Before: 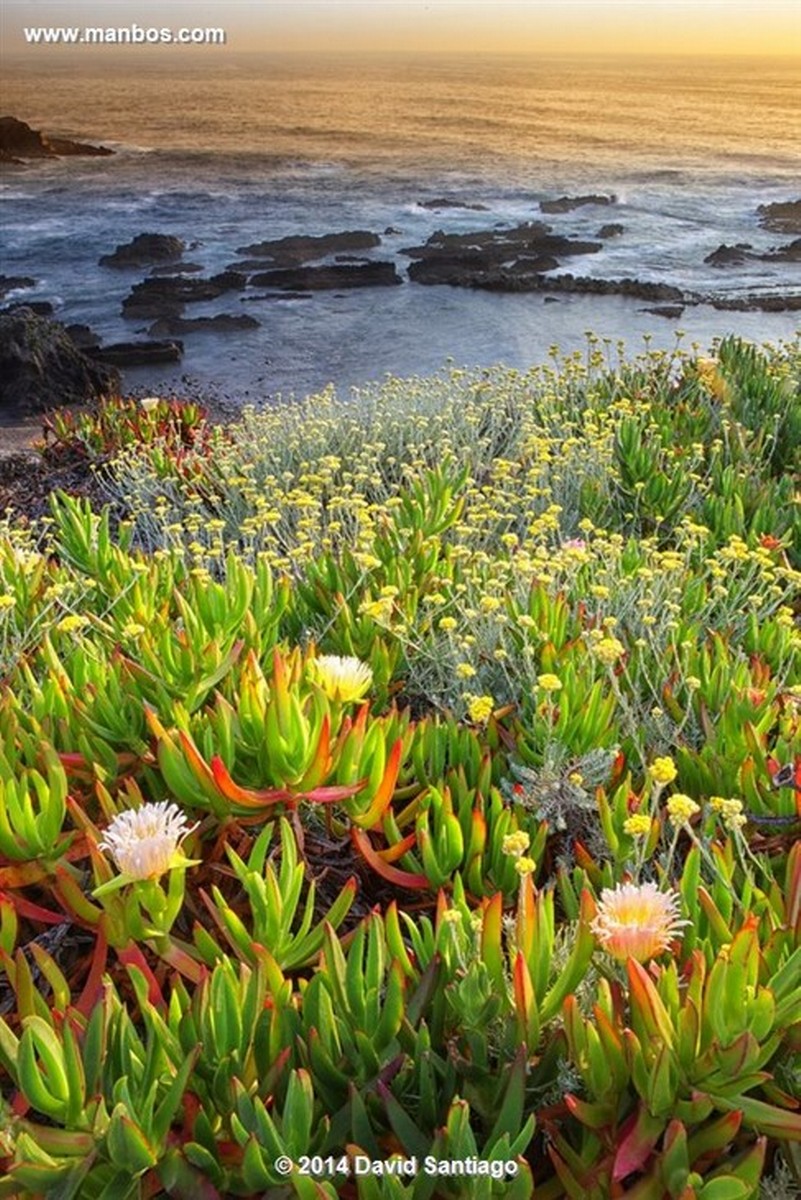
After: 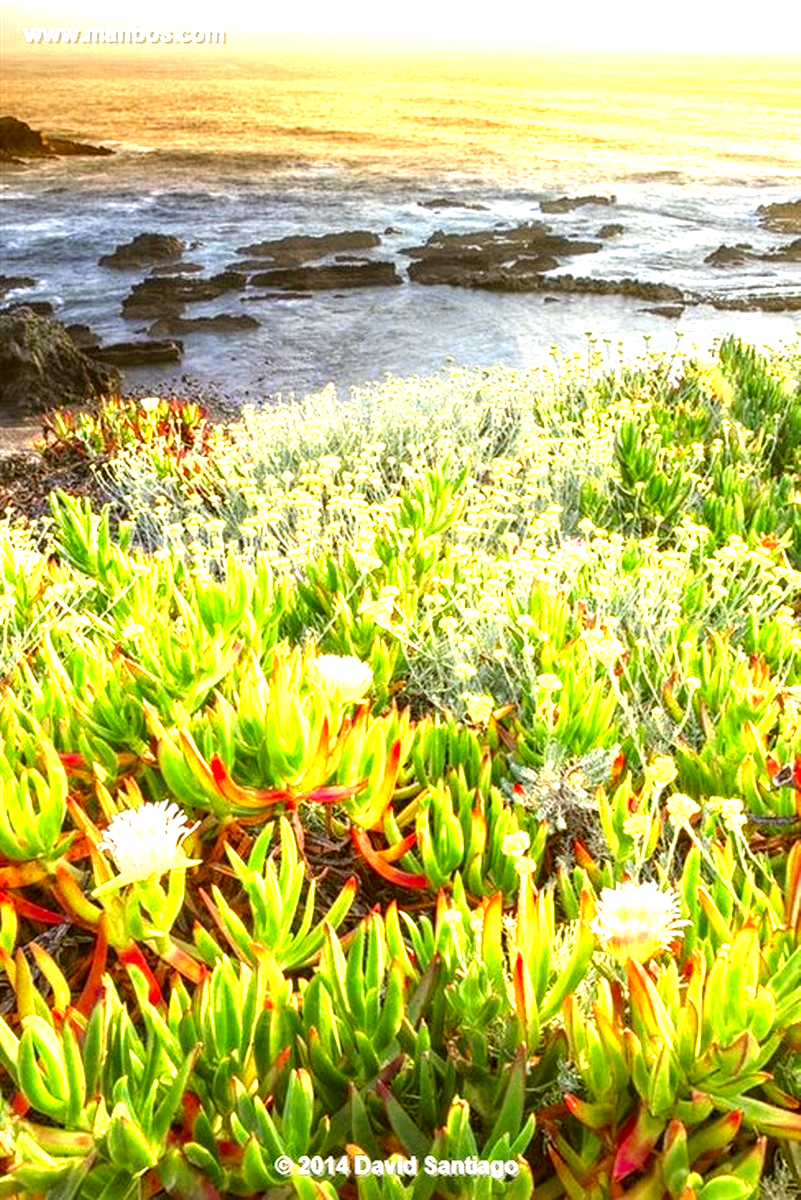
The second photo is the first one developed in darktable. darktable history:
local contrast: on, module defaults
color zones: curves: ch0 [(0.004, 0.305) (0.261, 0.623) (0.389, 0.399) (0.708, 0.571) (0.947, 0.34)]; ch1 [(0.025, 0.645) (0.229, 0.584) (0.326, 0.551) (0.484, 0.262) (0.757, 0.643)]
exposure: black level correction 0, exposure 1.2 EV, compensate highlight preservation false
color correction: highlights a* -1.4, highlights b* 10.4, shadows a* 0.876, shadows b* 19.59
